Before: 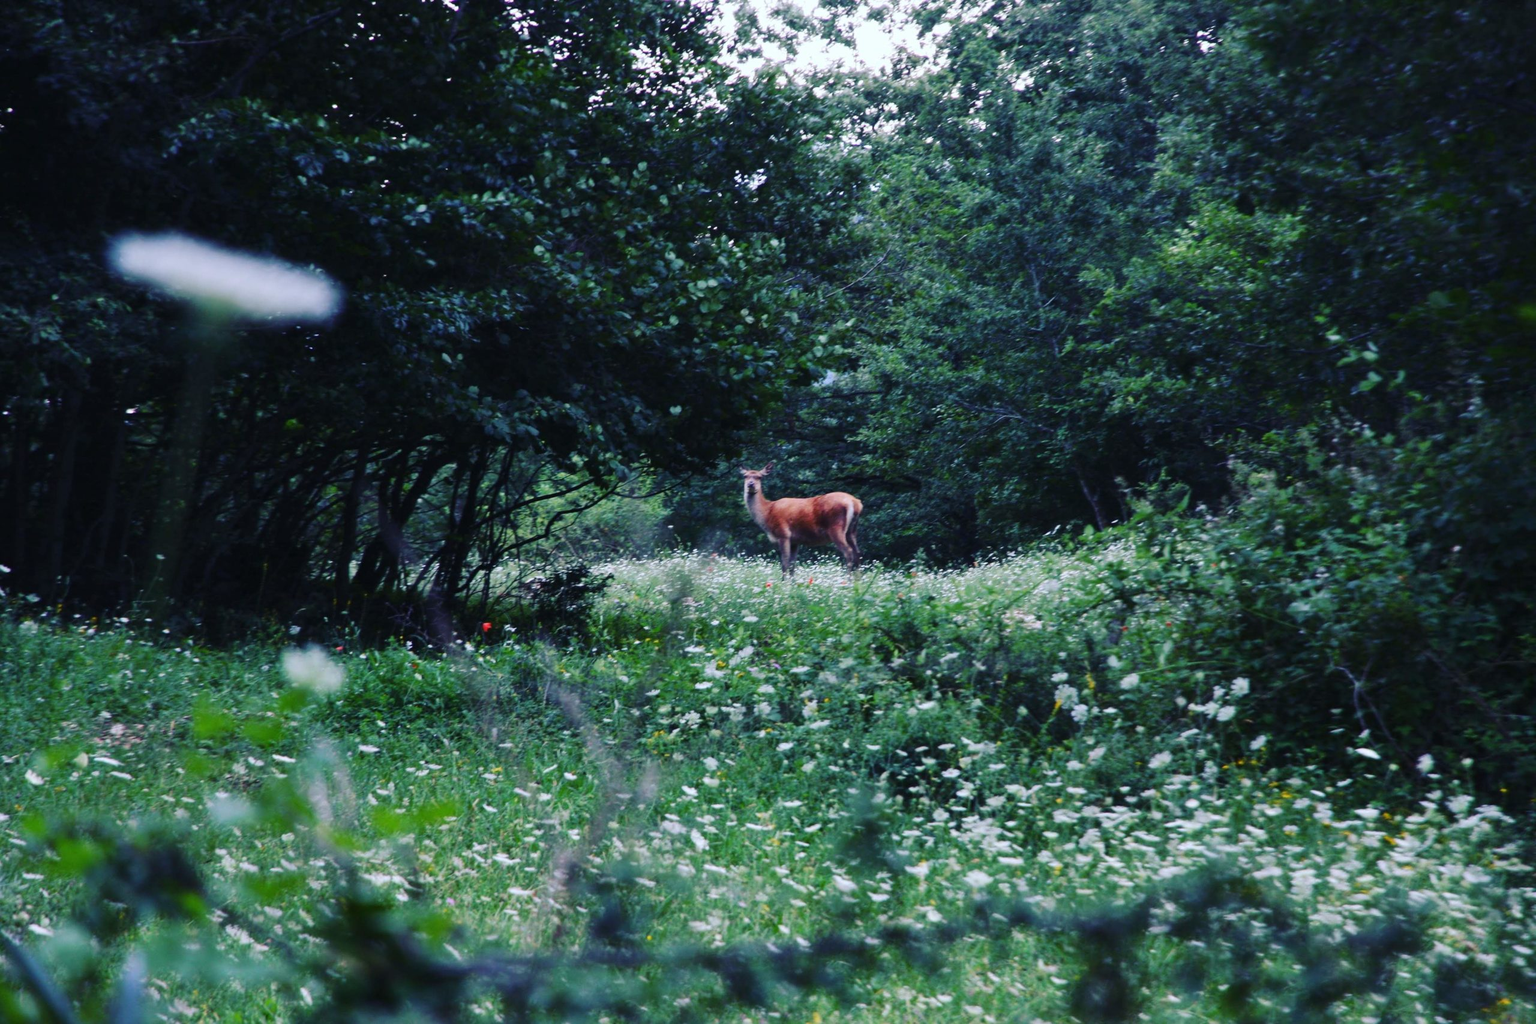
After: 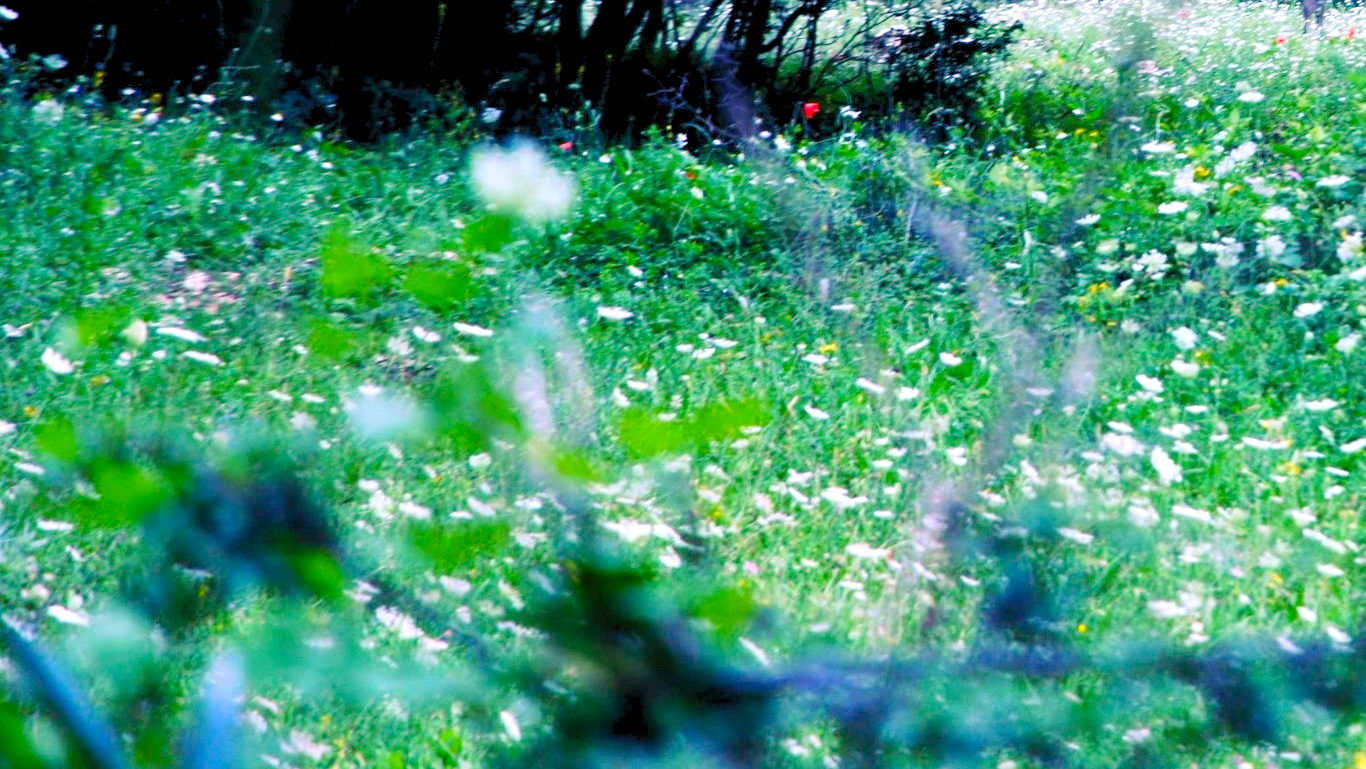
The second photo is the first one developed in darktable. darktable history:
color balance rgb: shadows lift › chroma 2%, shadows lift › hue 217.2°, power › chroma 0.25%, power › hue 60°, highlights gain › chroma 1.5%, highlights gain › hue 309.6°, global offset › luminance -0.25%, perceptual saturation grading › global saturation 15%, global vibrance 15%
levels: levels [0.036, 0.364, 0.827]
crop and rotate: top 54.778%, right 46.61%, bottom 0.159%
